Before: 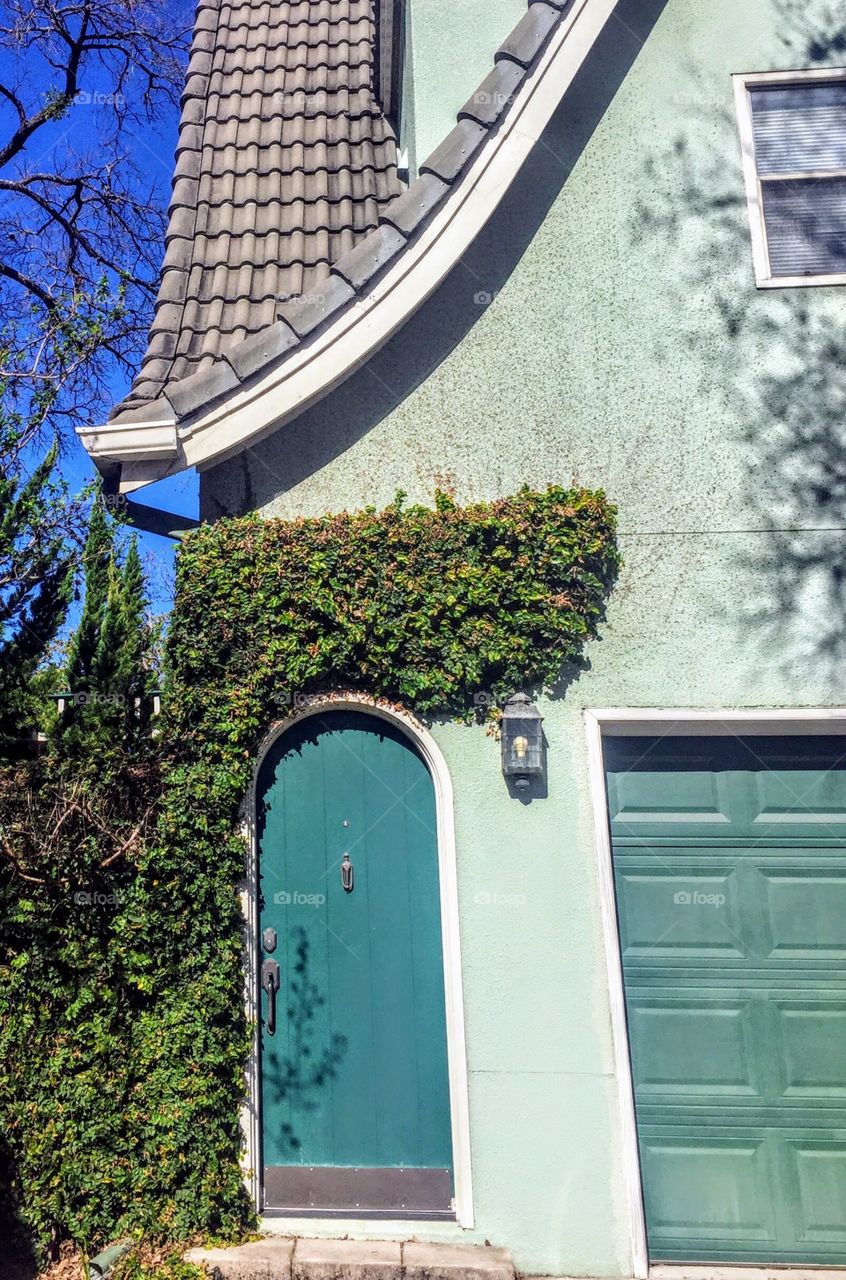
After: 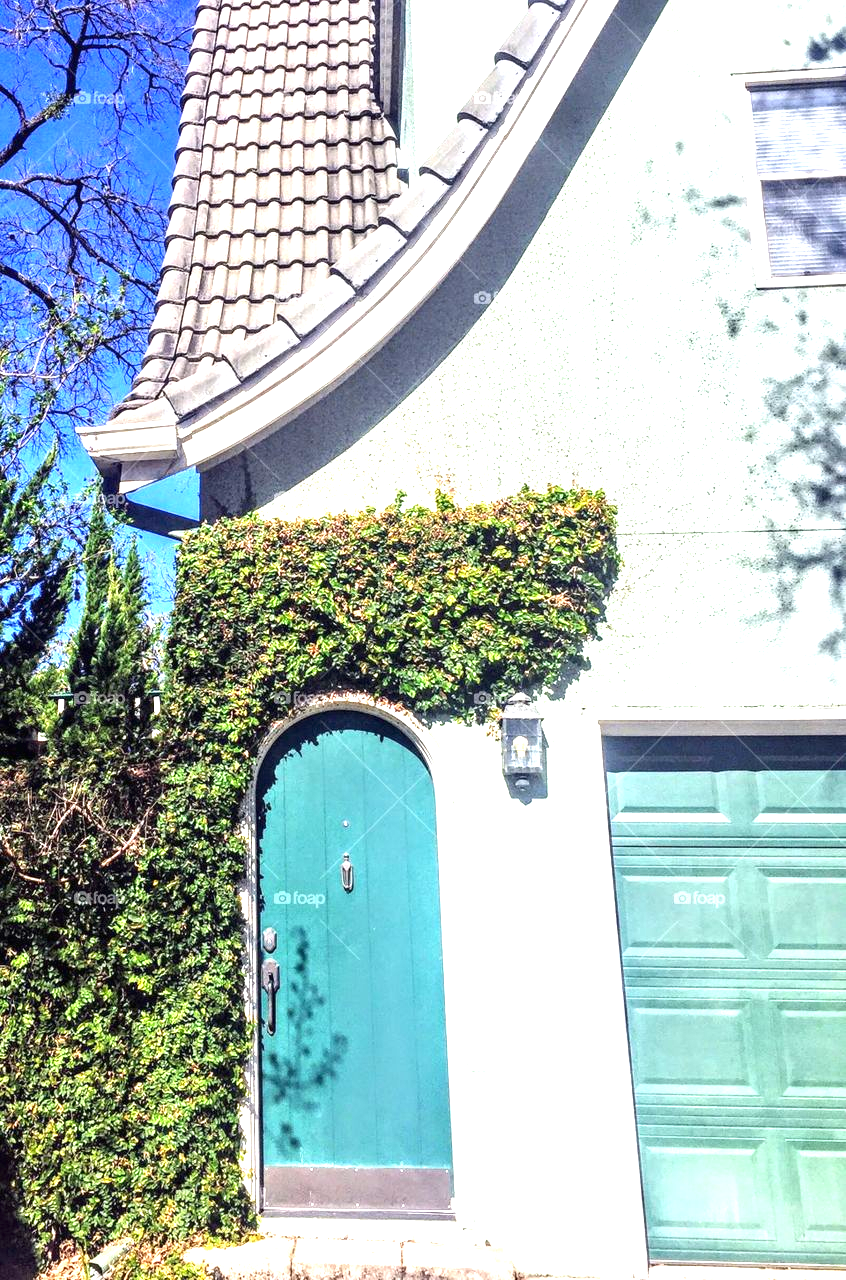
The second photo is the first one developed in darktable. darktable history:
exposure: black level correction 0, exposure 1.452 EV, compensate highlight preservation false
